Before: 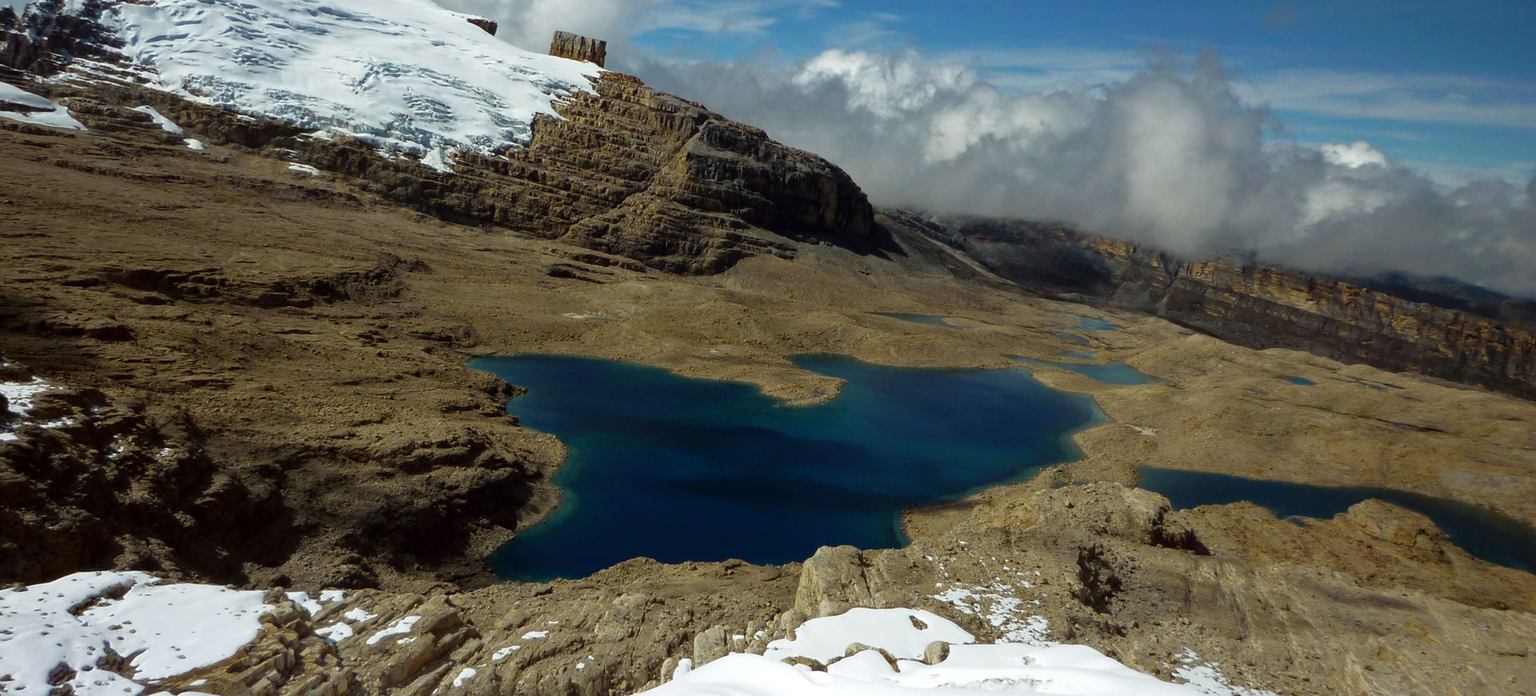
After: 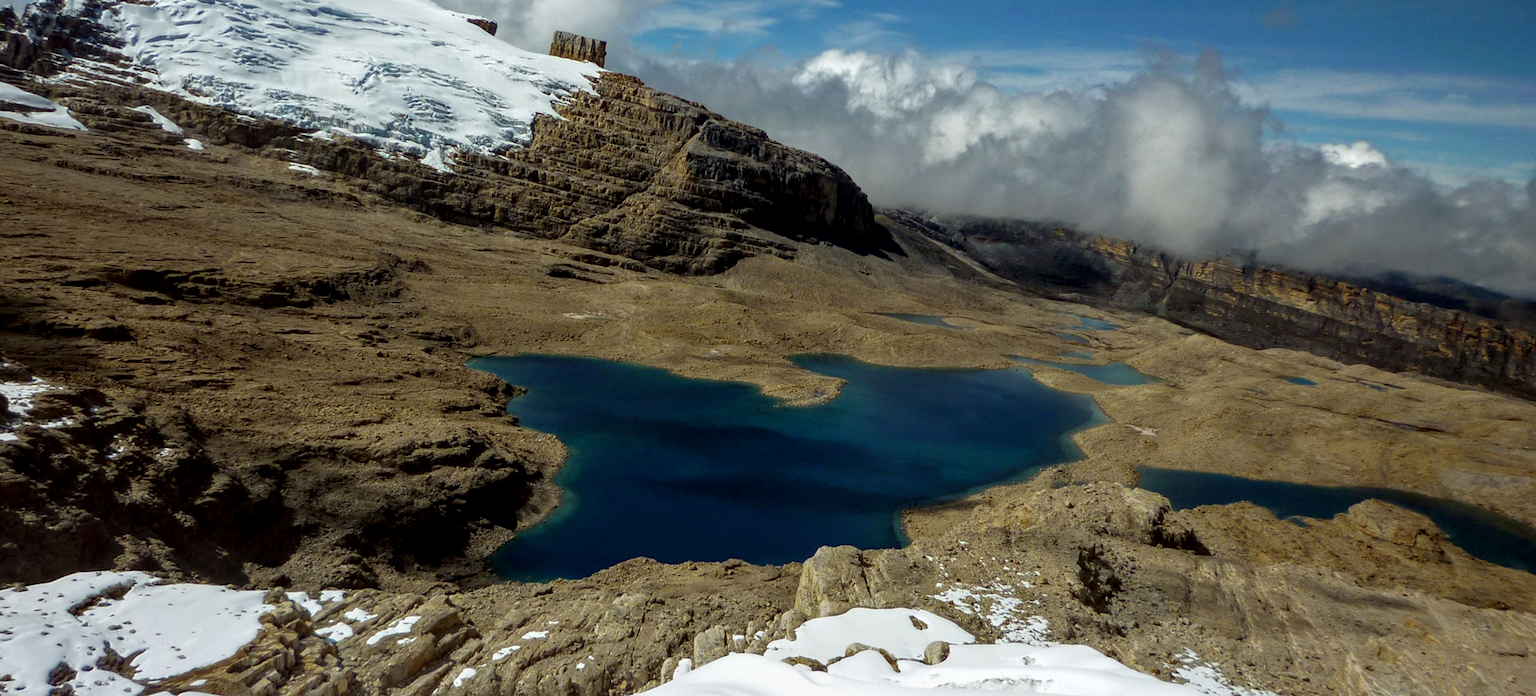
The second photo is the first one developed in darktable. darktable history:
exposure: black level correction 0.001, compensate highlight preservation false
local contrast: on, module defaults
